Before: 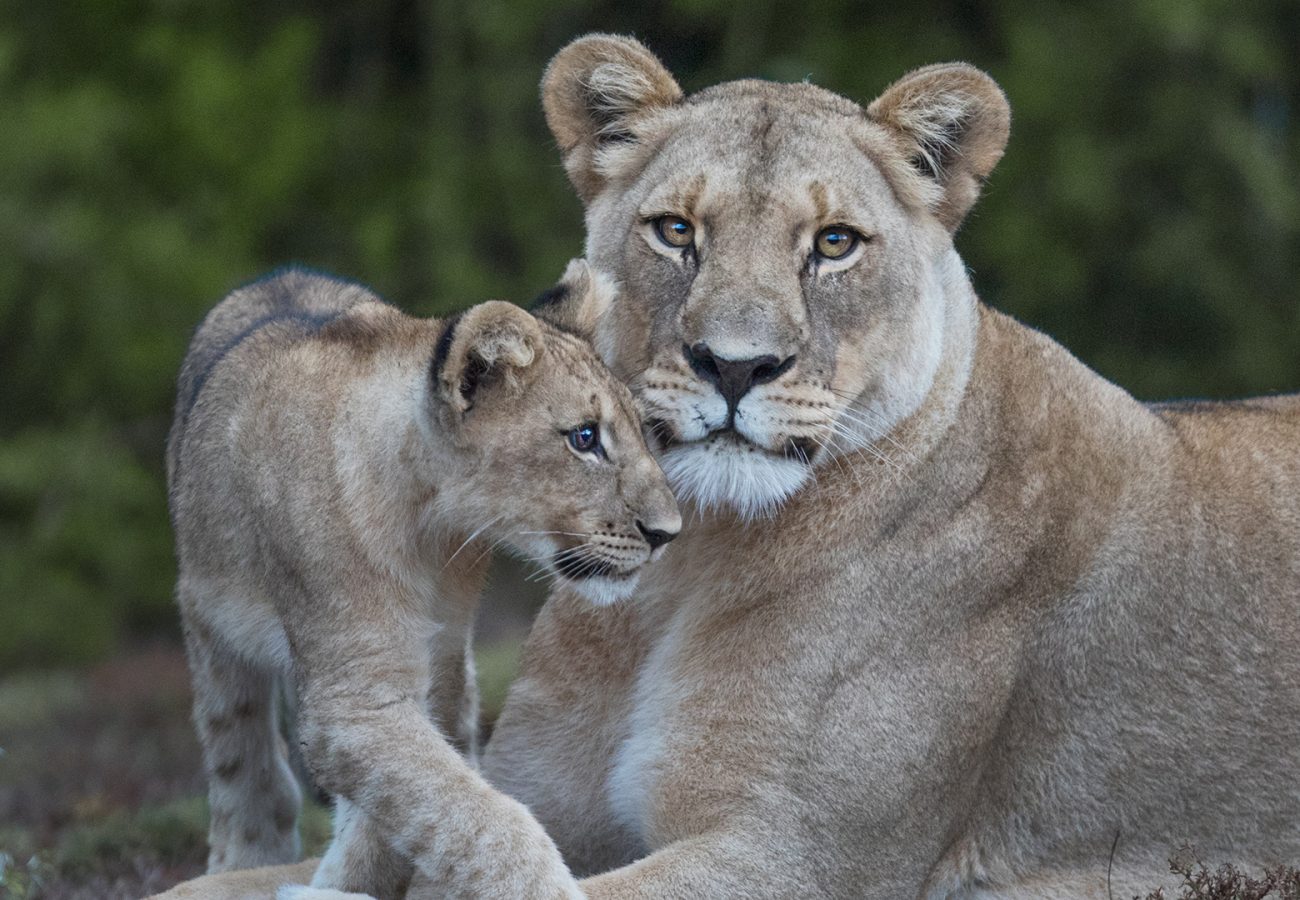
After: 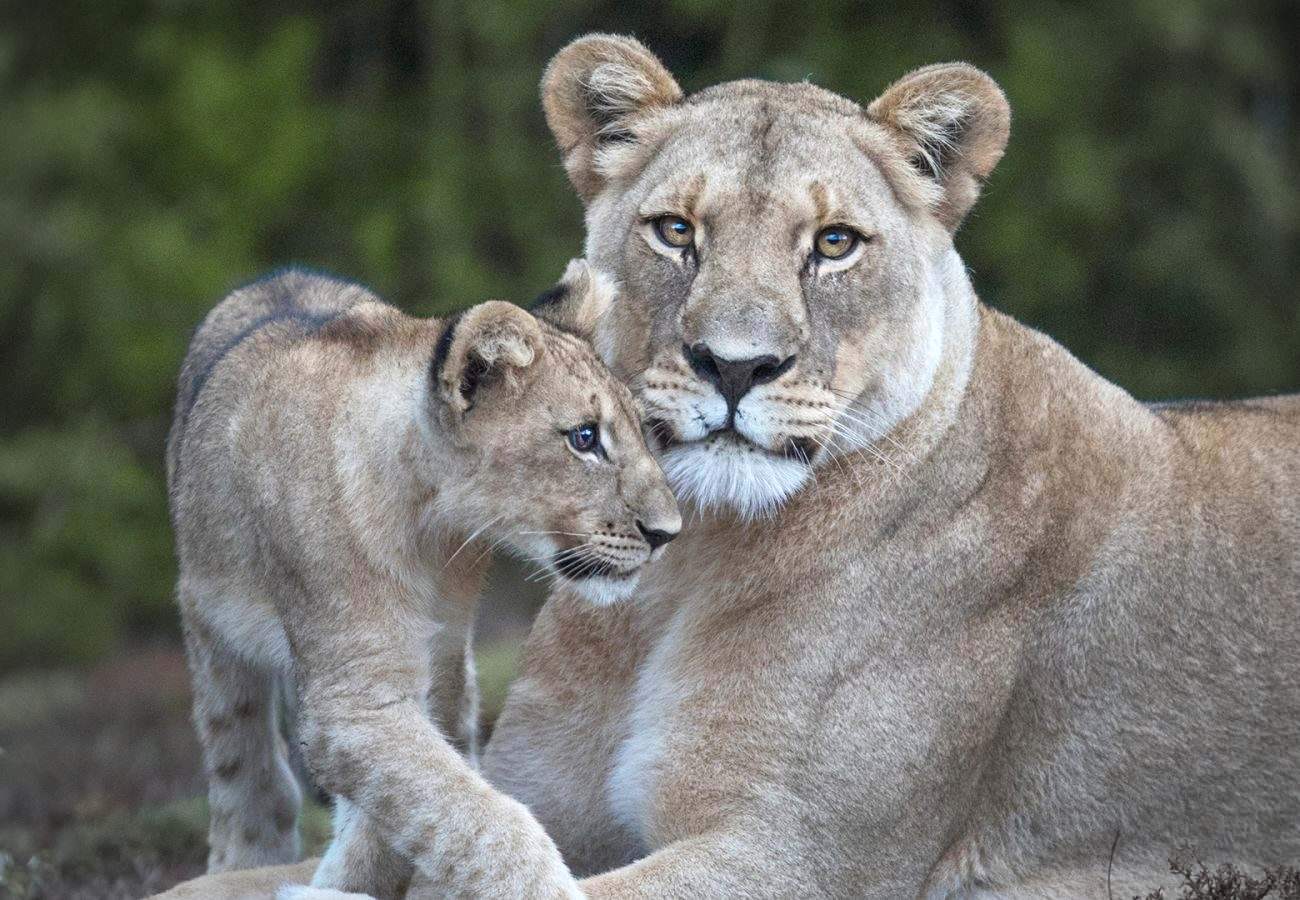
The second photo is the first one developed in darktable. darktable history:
vignetting: unbound false
exposure: black level correction 0, exposure 0.5 EV, compensate highlight preservation false
